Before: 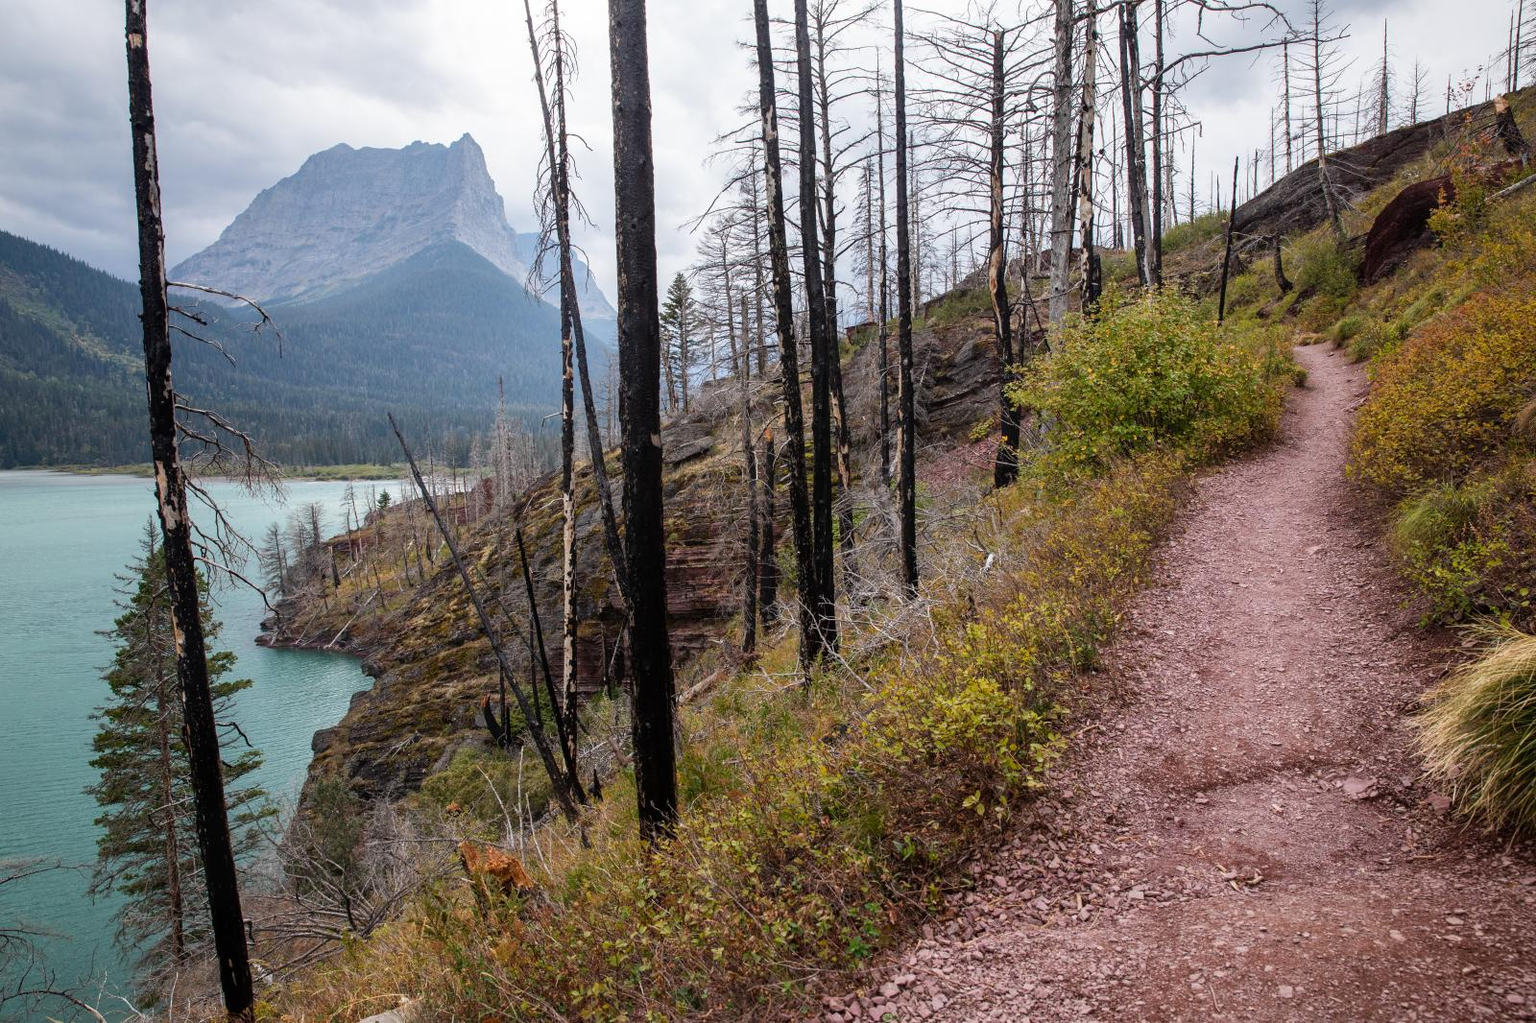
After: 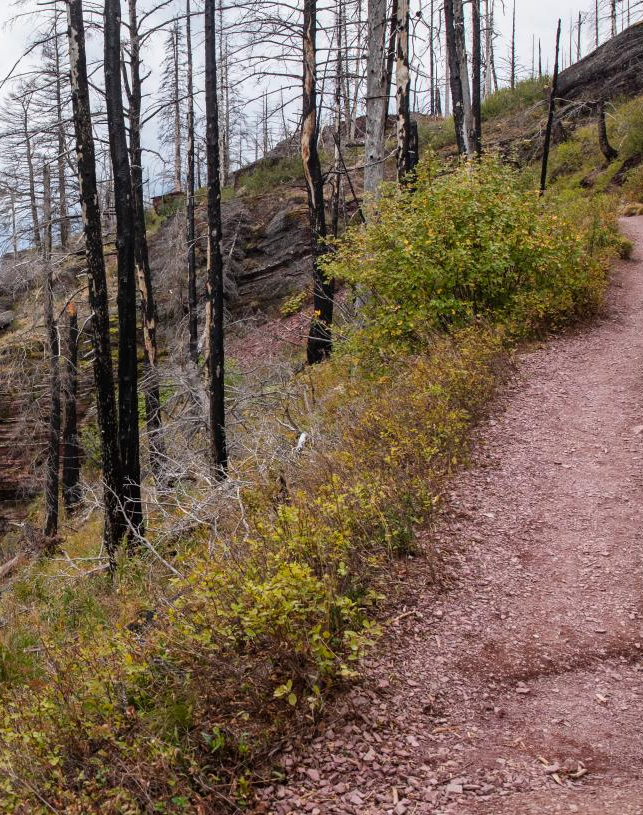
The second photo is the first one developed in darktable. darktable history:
crop: left 45.571%, top 13.589%, right 14.219%, bottom 9.933%
